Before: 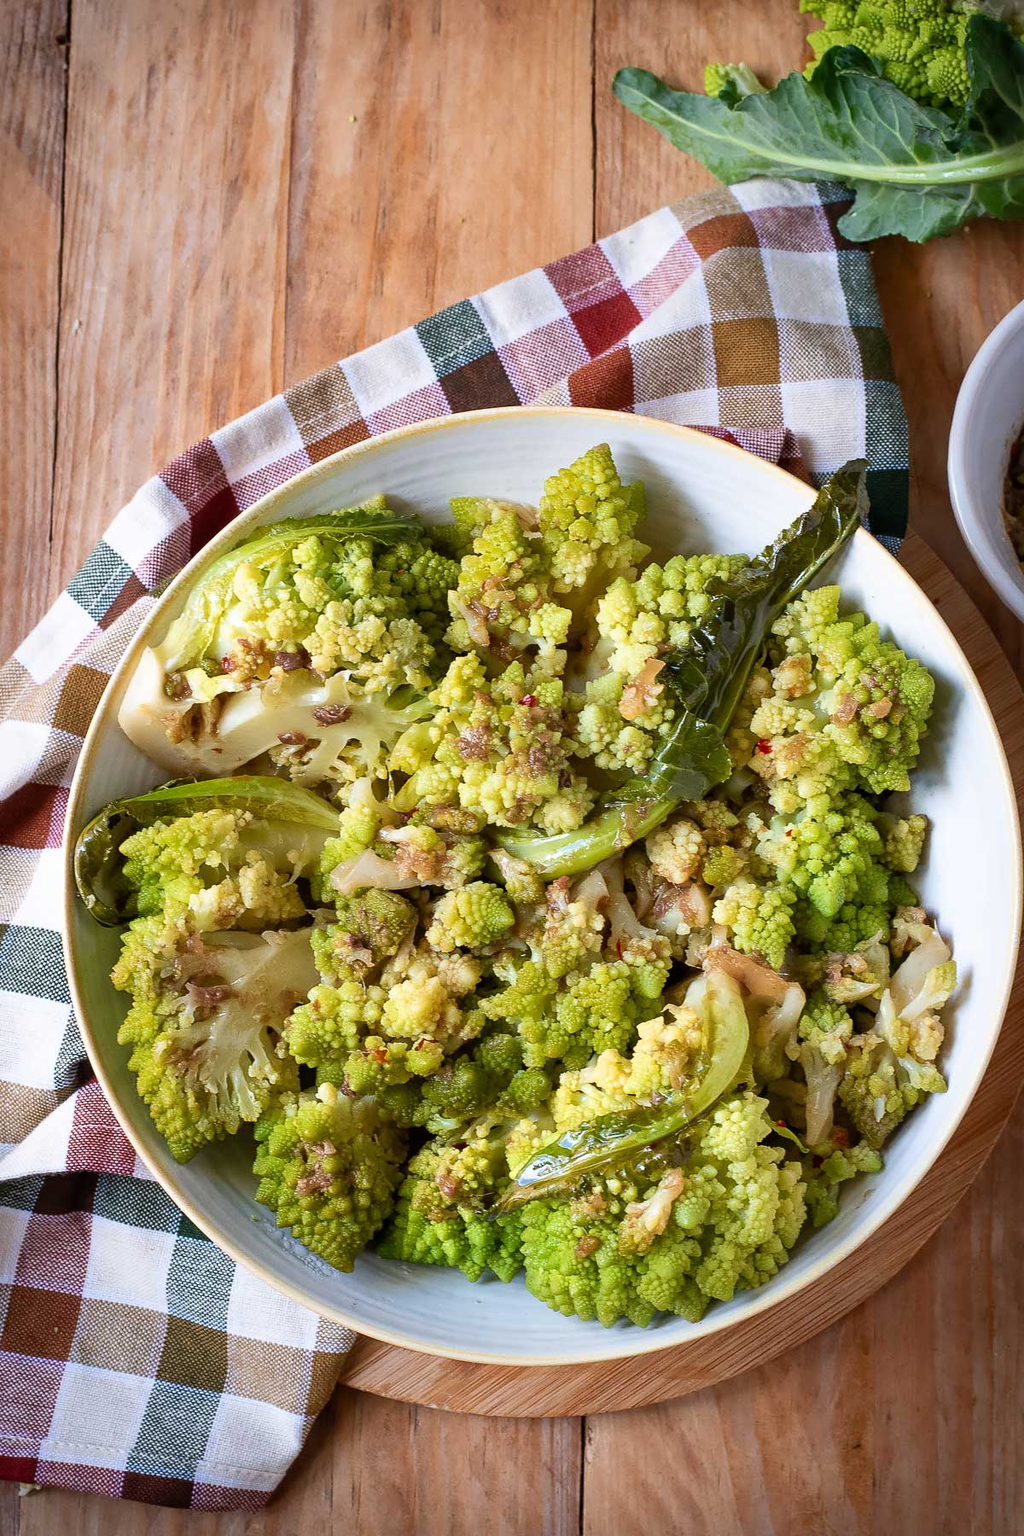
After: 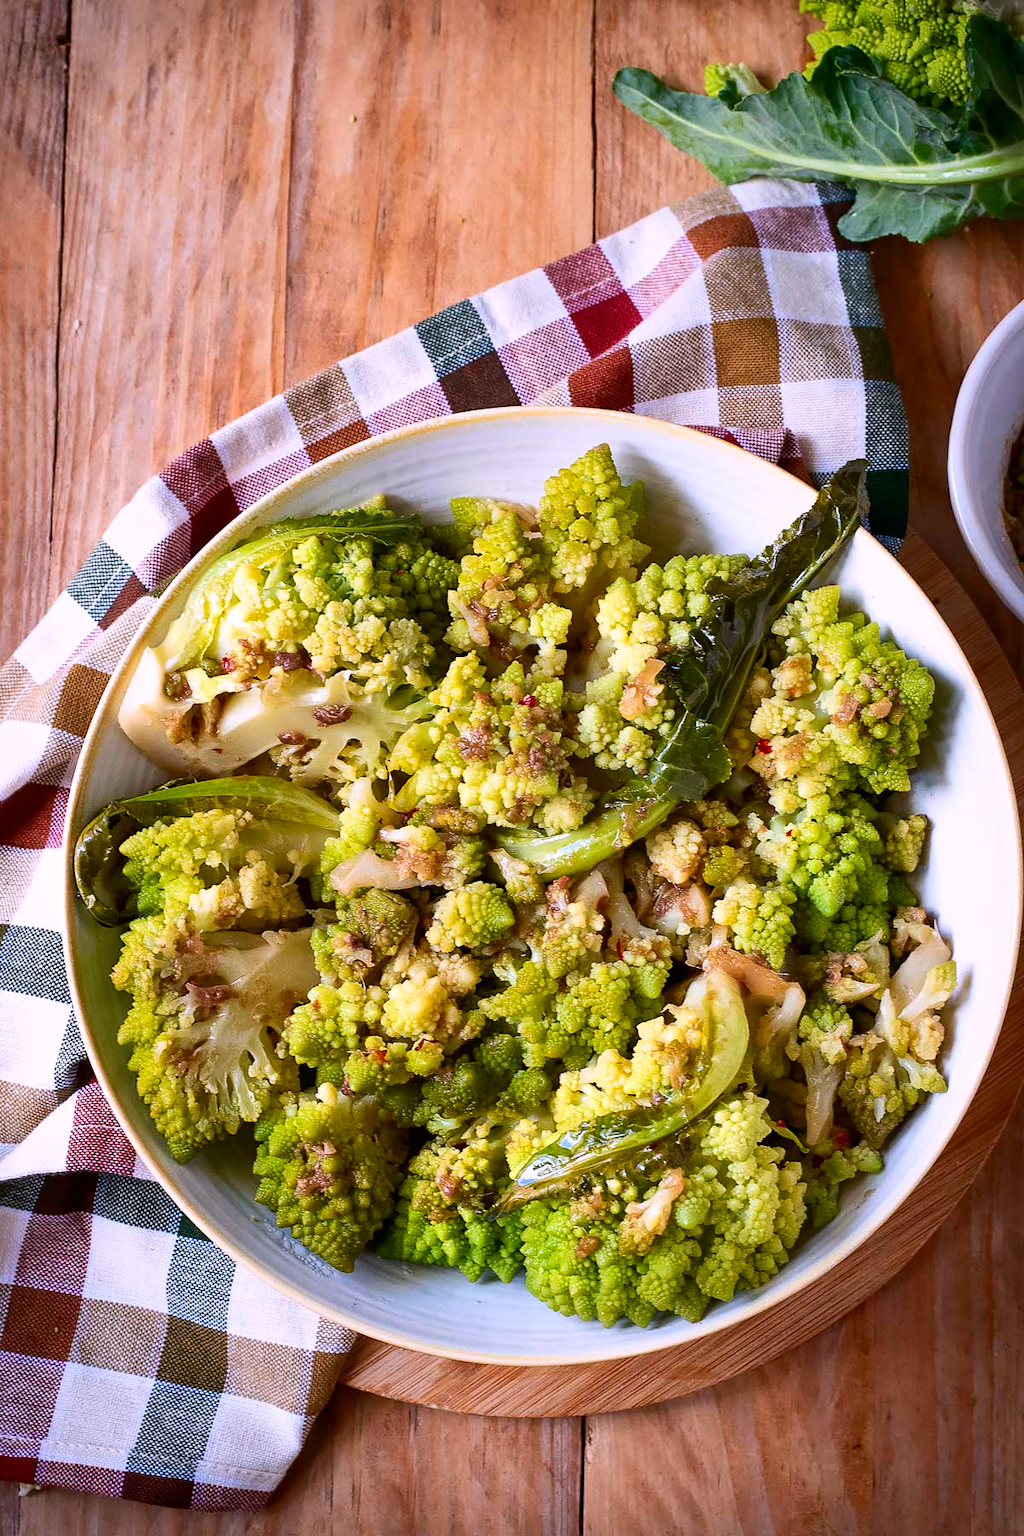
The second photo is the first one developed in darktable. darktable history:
contrast brightness saturation: contrast 0.13, brightness -0.05, saturation 0.16
white balance: red 1.05, blue 1.072
